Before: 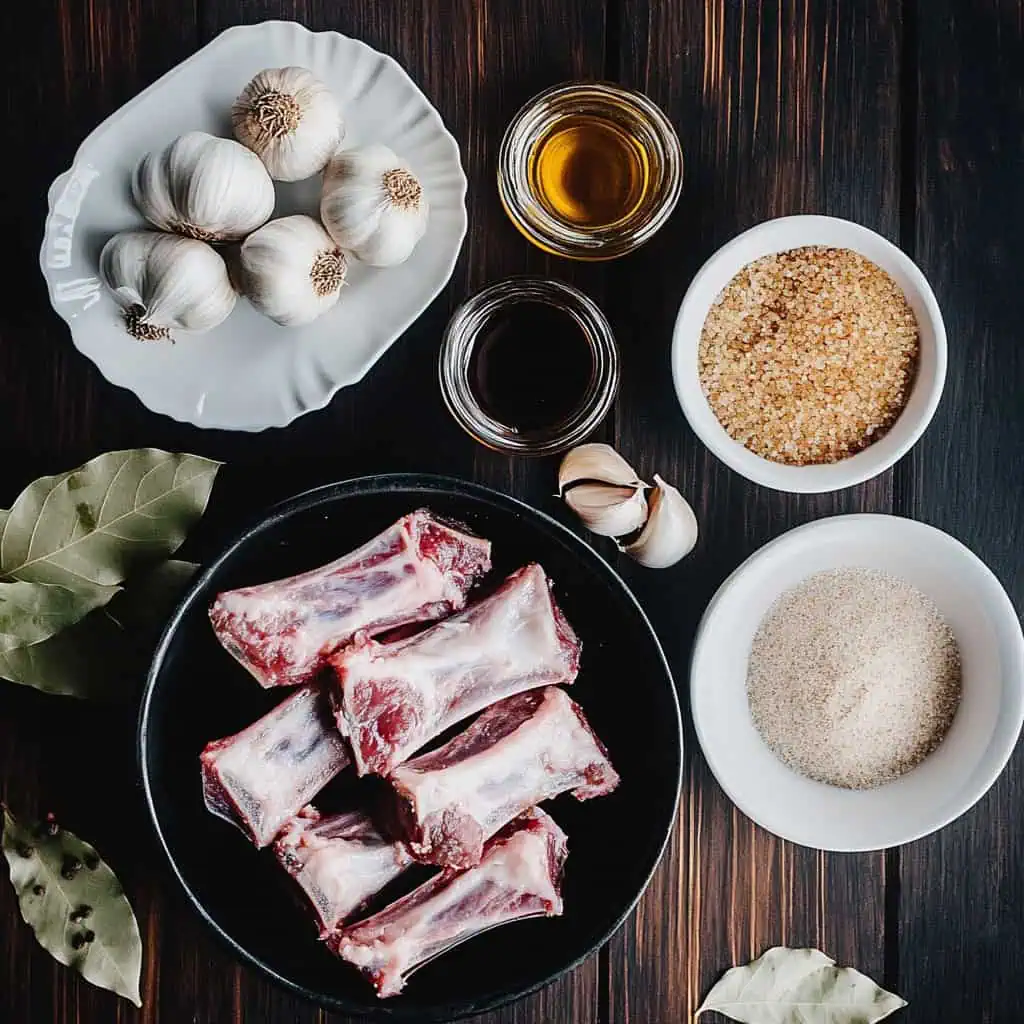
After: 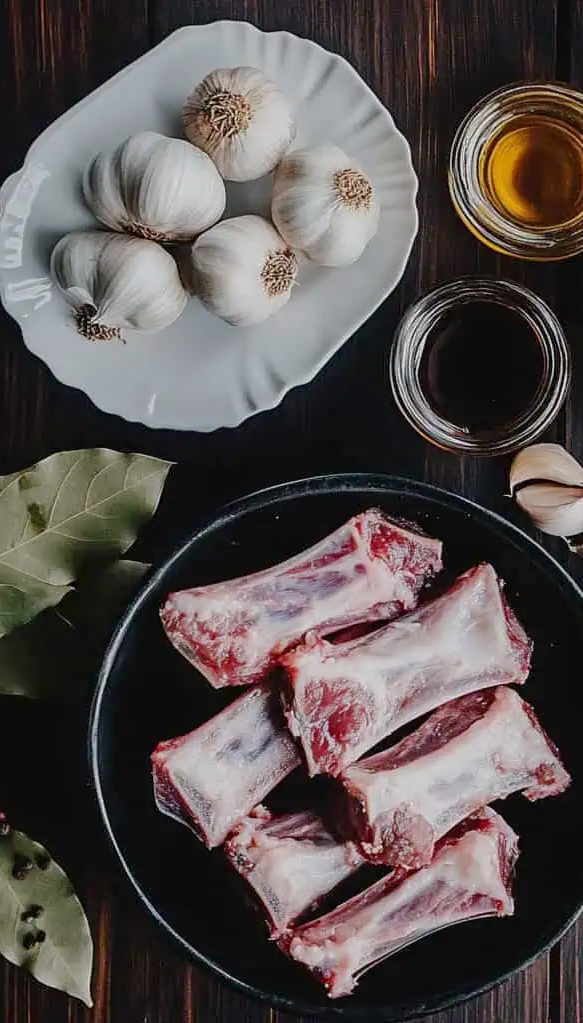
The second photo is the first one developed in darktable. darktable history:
crop: left 4.827%, right 38.164%
tone equalizer: -8 EV 0.278 EV, -7 EV 0.434 EV, -6 EV 0.439 EV, -5 EV 0.274 EV, -3 EV -0.248 EV, -2 EV -0.426 EV, -1 EV -0.407 EV, +0 EV -0.25 EV, edges refinement/feathering 500, mask exposure compensation -1.57 EV, preserve details guided filter
